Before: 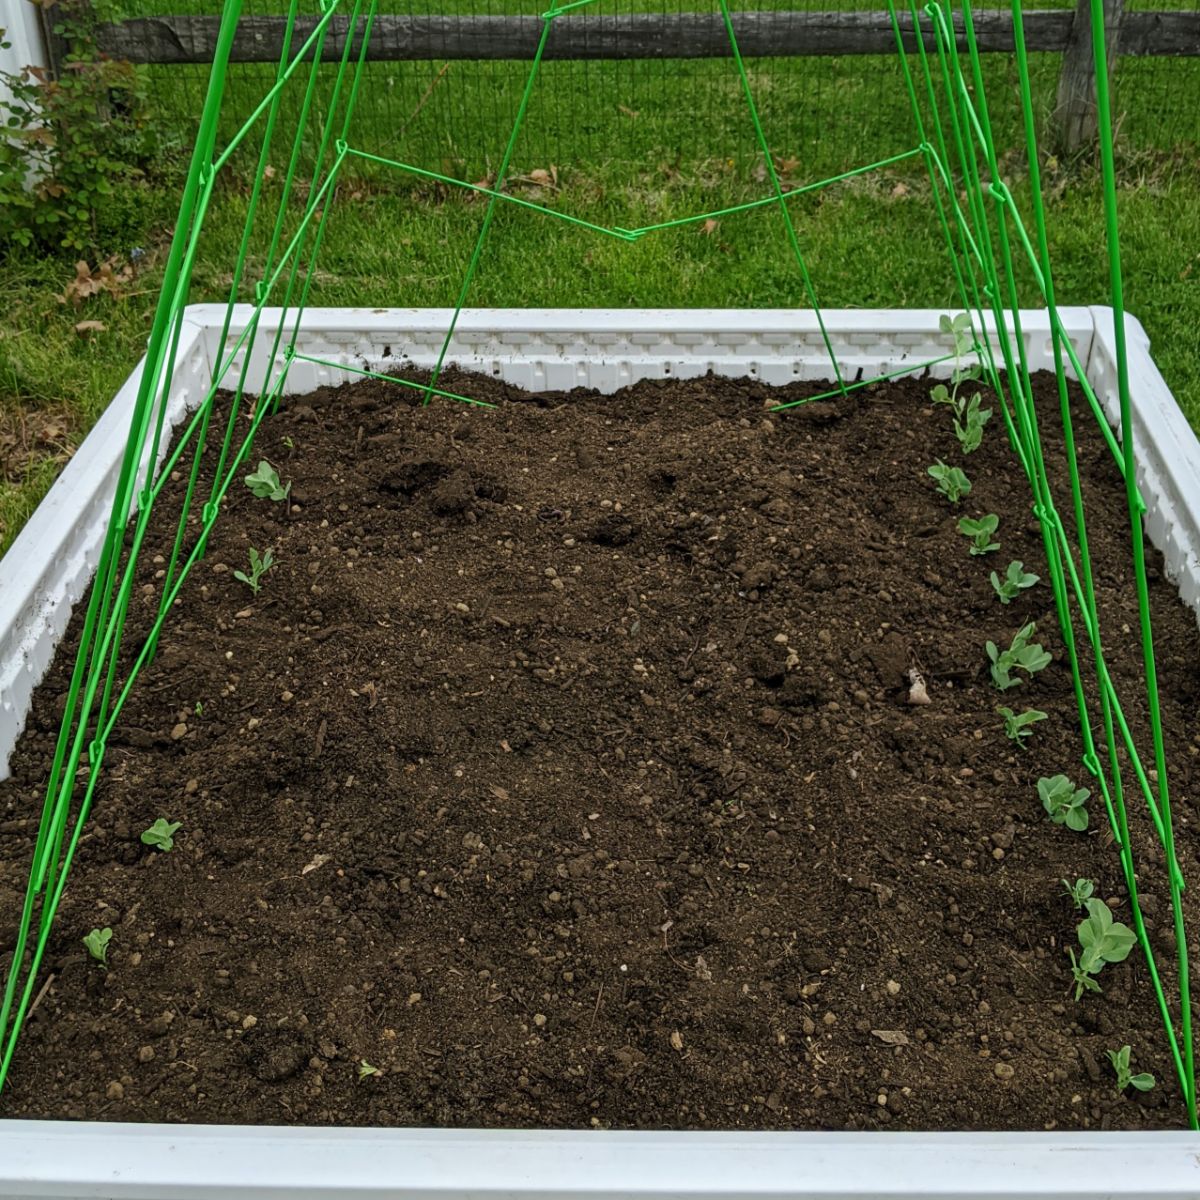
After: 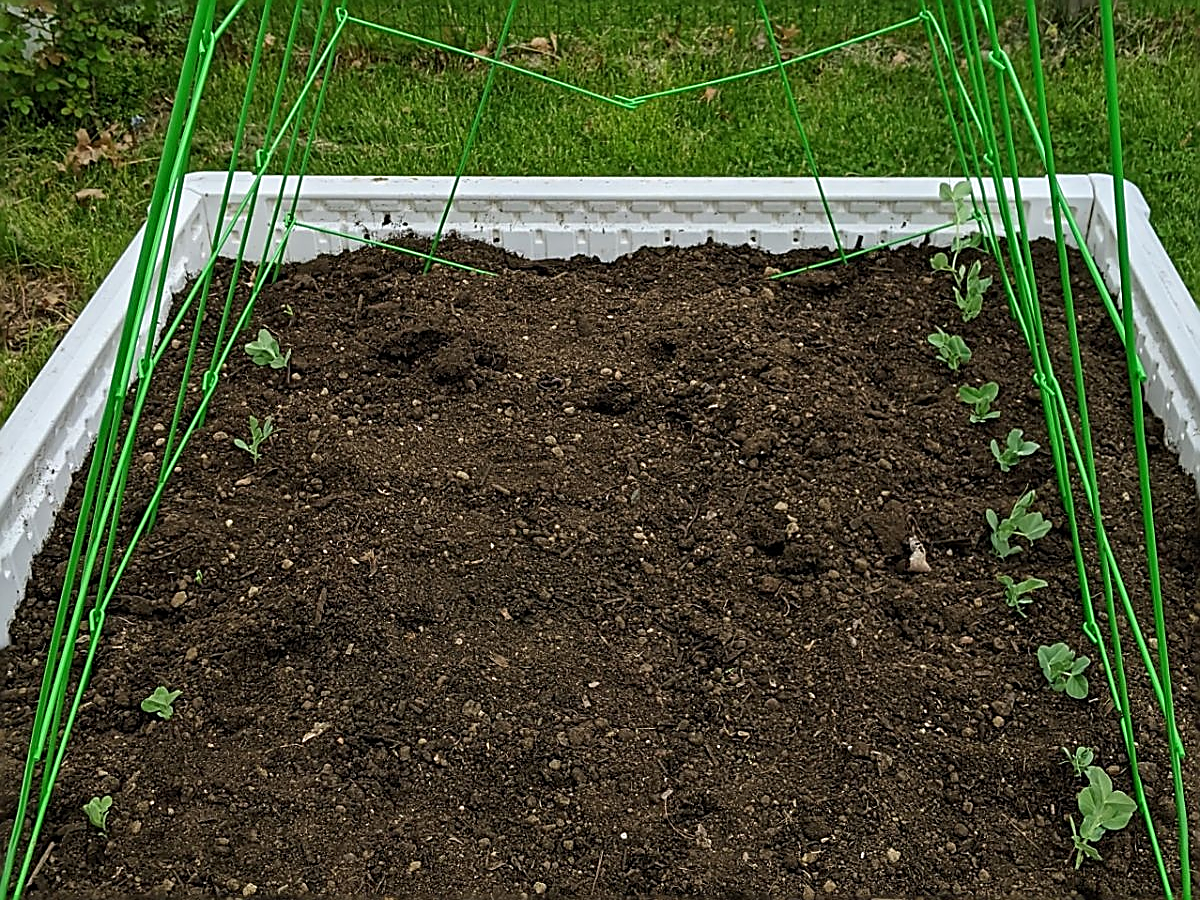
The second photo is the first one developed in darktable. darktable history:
sharpen: radius 1.737, amount 1.295
crop: top 11.029%, bottom 13.91%
